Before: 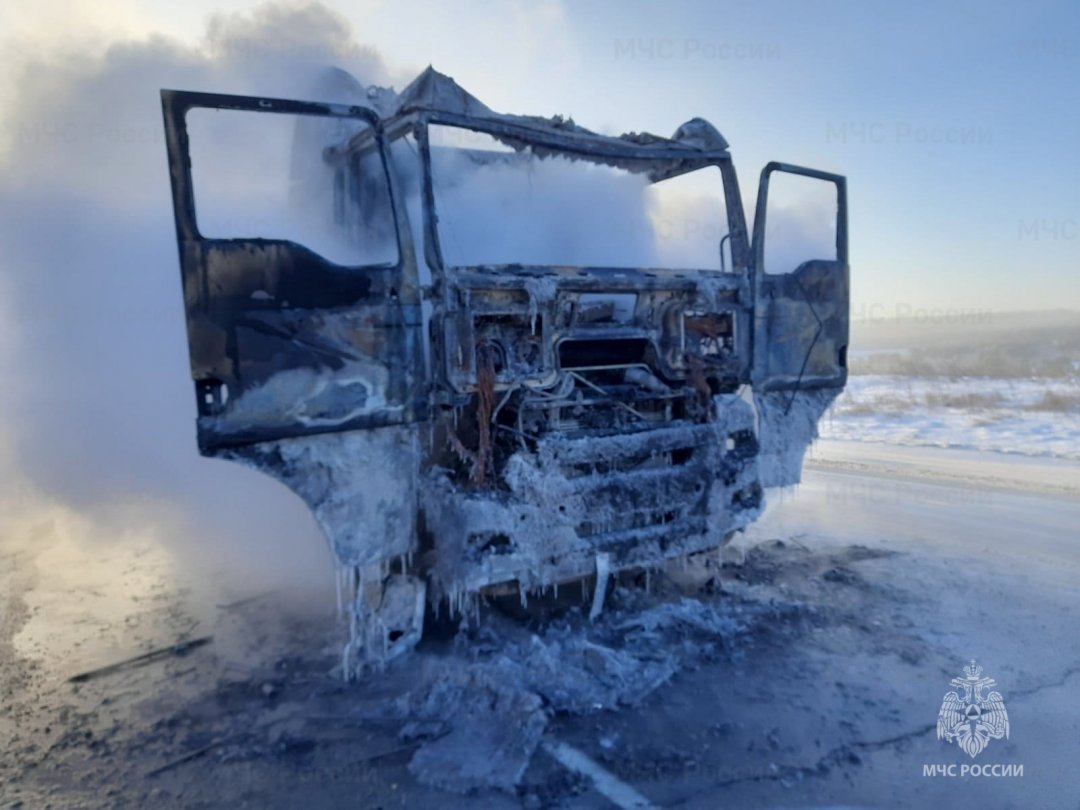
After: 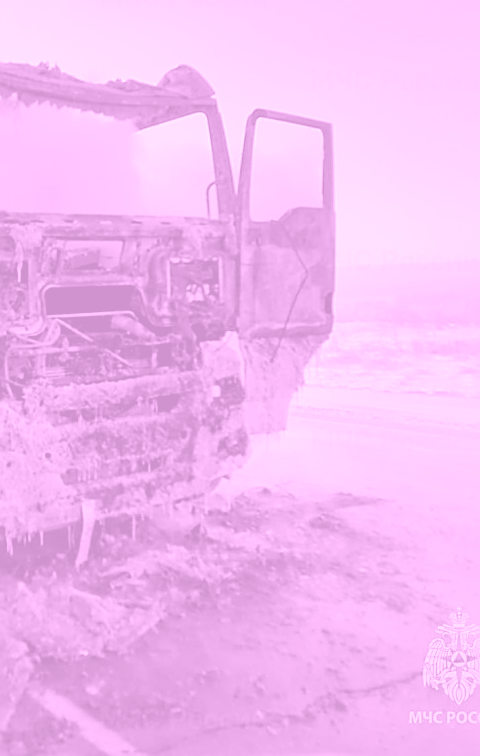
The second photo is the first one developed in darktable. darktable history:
colorize: hue 331.2°, saturation 75%, source mix 30.28%, lightness 70.52%, version 1
crop: left 47.628%, top 6.643%, right 7.874%
sharpen: radius 1.4, amount 1.25, threshold 0.7
color correction: highlights a* 17.94, highlights b* 35.39, shadows a* 1.48, shadows b* 6.42, saturation 1.01
local contrast: mode bilateral grid, contrast 20, coarseness 50, detail 159%, midtone range 0.2
